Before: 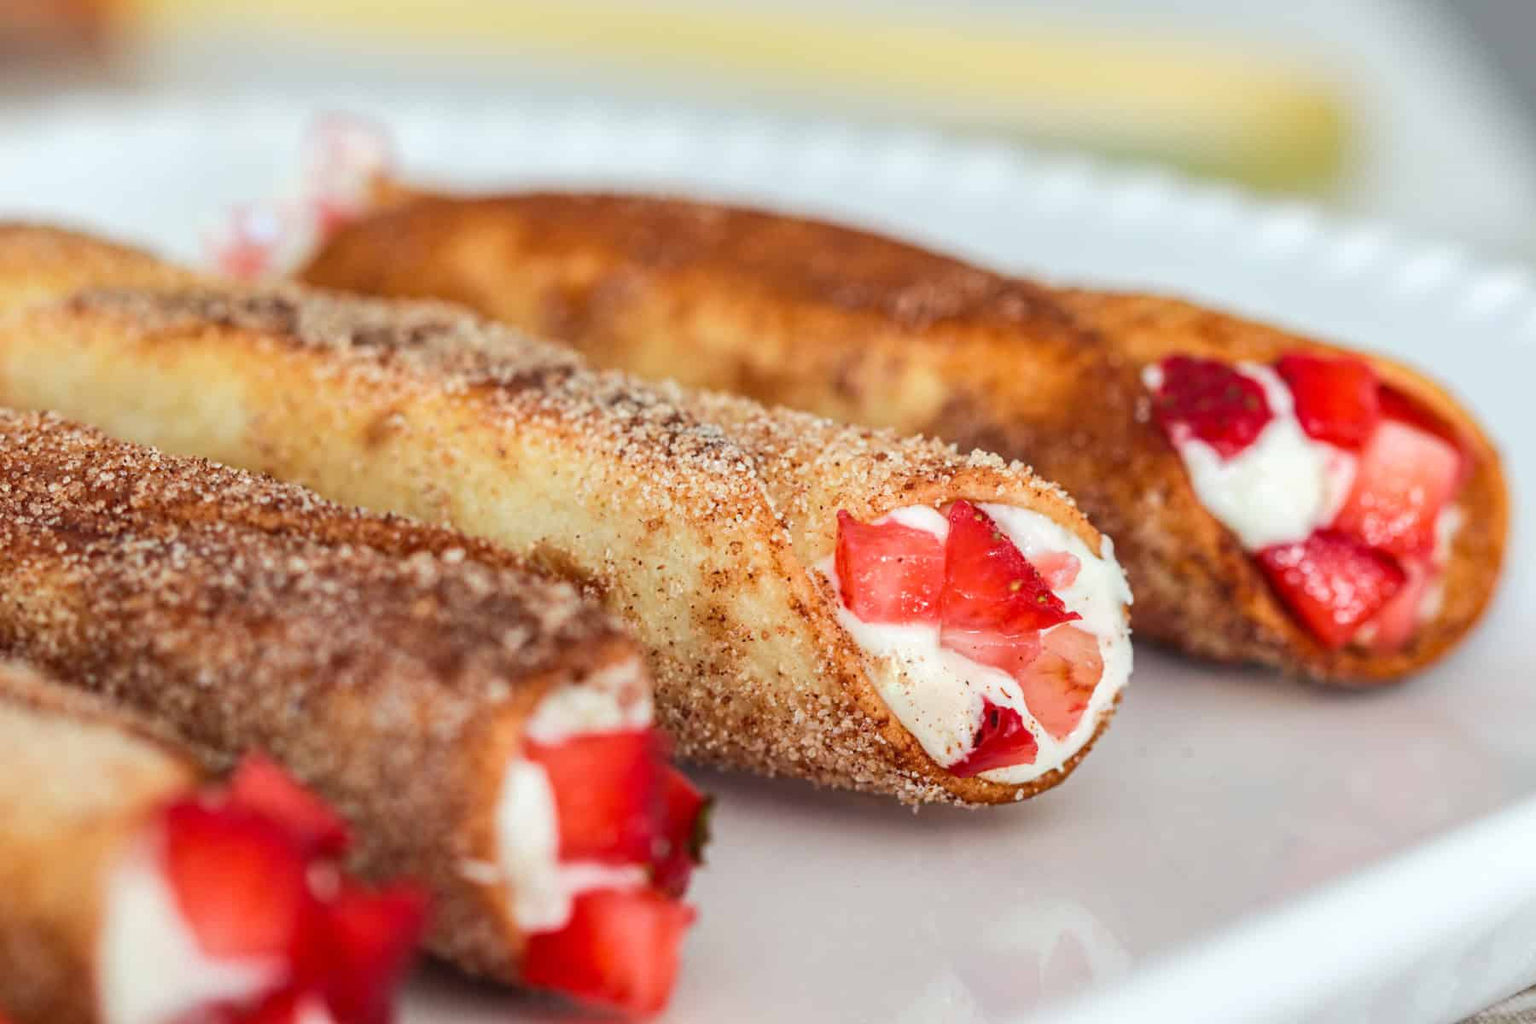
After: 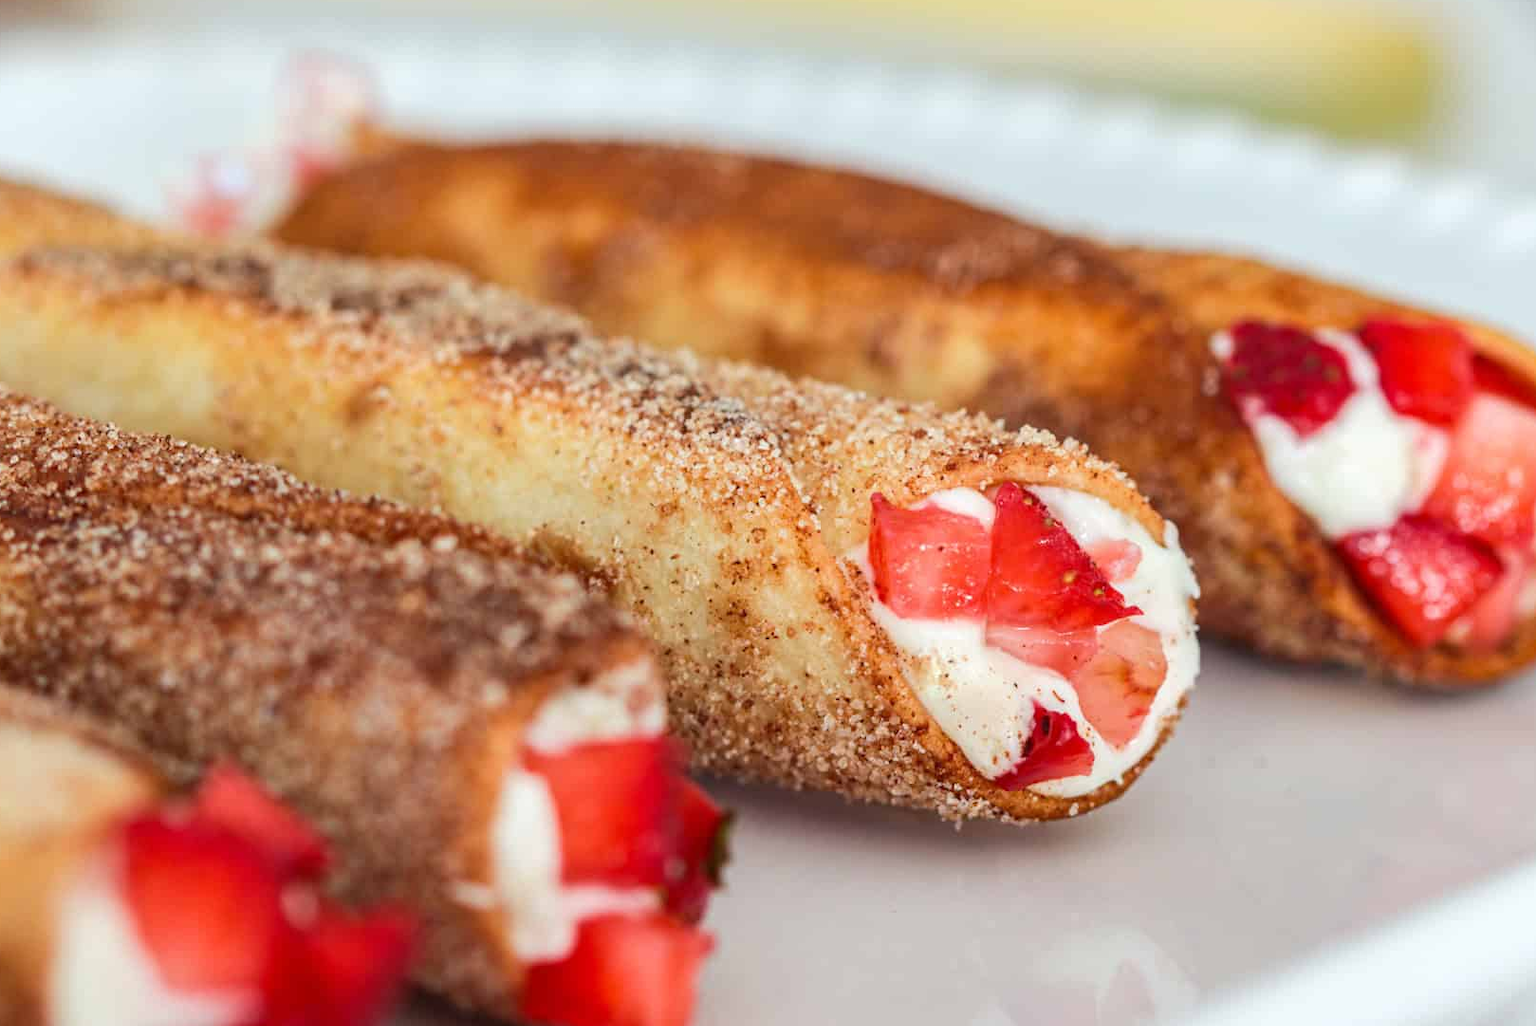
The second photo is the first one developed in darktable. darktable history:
crop: left 3.504%, top 6.521%, right 6.517%, bottom 3.29%
